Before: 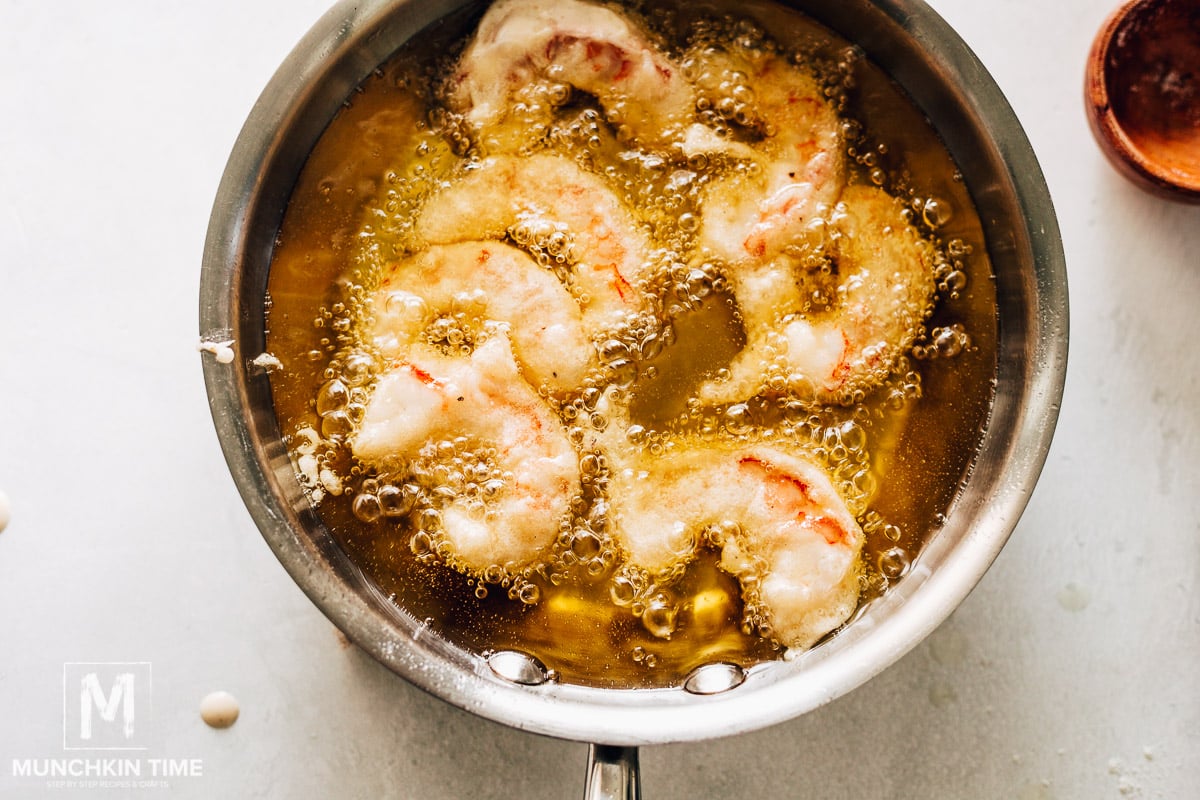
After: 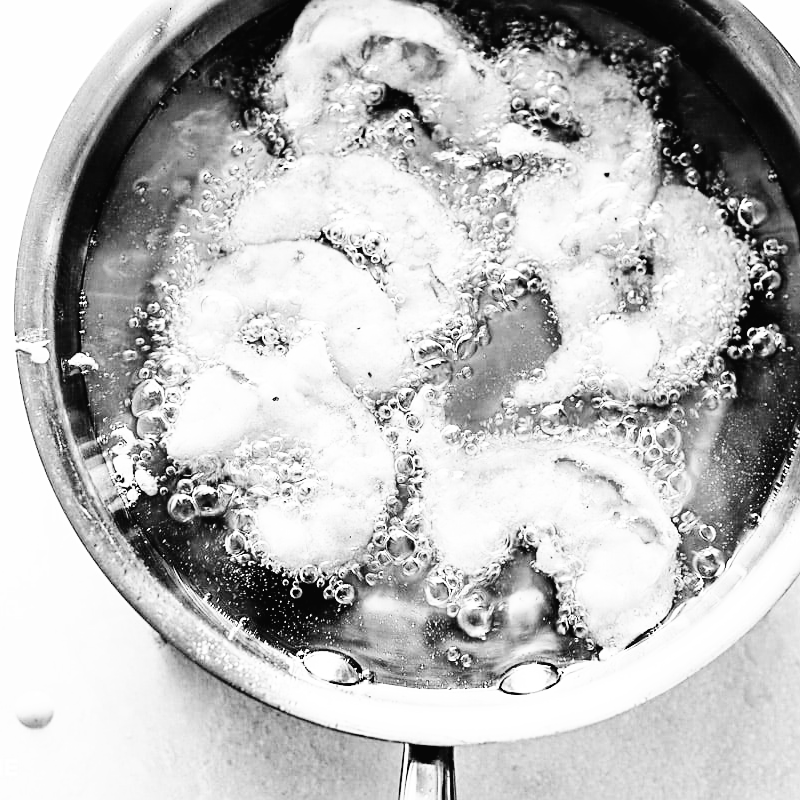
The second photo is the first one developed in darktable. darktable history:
base curve: curves: ch0 [(0, 0) (0.007, 0.004) (0.027, 0.03) (0.046, 0.07) (0.207, 0.54) (0.442, 0.872) (0.673, 0.972) (1, 1)], preserve colors none
contrast brightness saturation: saturation 0.13
crop and rotate: left 15.446%, right 17.836%
sharpen: on, module defaults
tone curve: curves: ch0 [(0, 0) (0.003, 0.016) (0.011, 0.015) (0.025, 0.017) (0.044, 0.026) (0.069, 0.034) (0.1, 0.043) (0.136, 0.068) (0.177, 0.119) (0.224, 0.175) (0.277, 0.251) (0.335, 0.328) (0.399, 0.415) (0.468, 0.499) (0.543, 0.58) (0.623, 0.659) (0.709, 0.731) (0.801, 0.807) (0.898, 0.895) (1, 1)], preserve colors none
color zones: curves: ch1 [(0, -0.014) (0.143, -0.013) (0.286, -0.013) (0.429, -0.016) (0.571, -0.019) (0.714, -0.015) (0.857, 0.002) (1, -0.014)]
